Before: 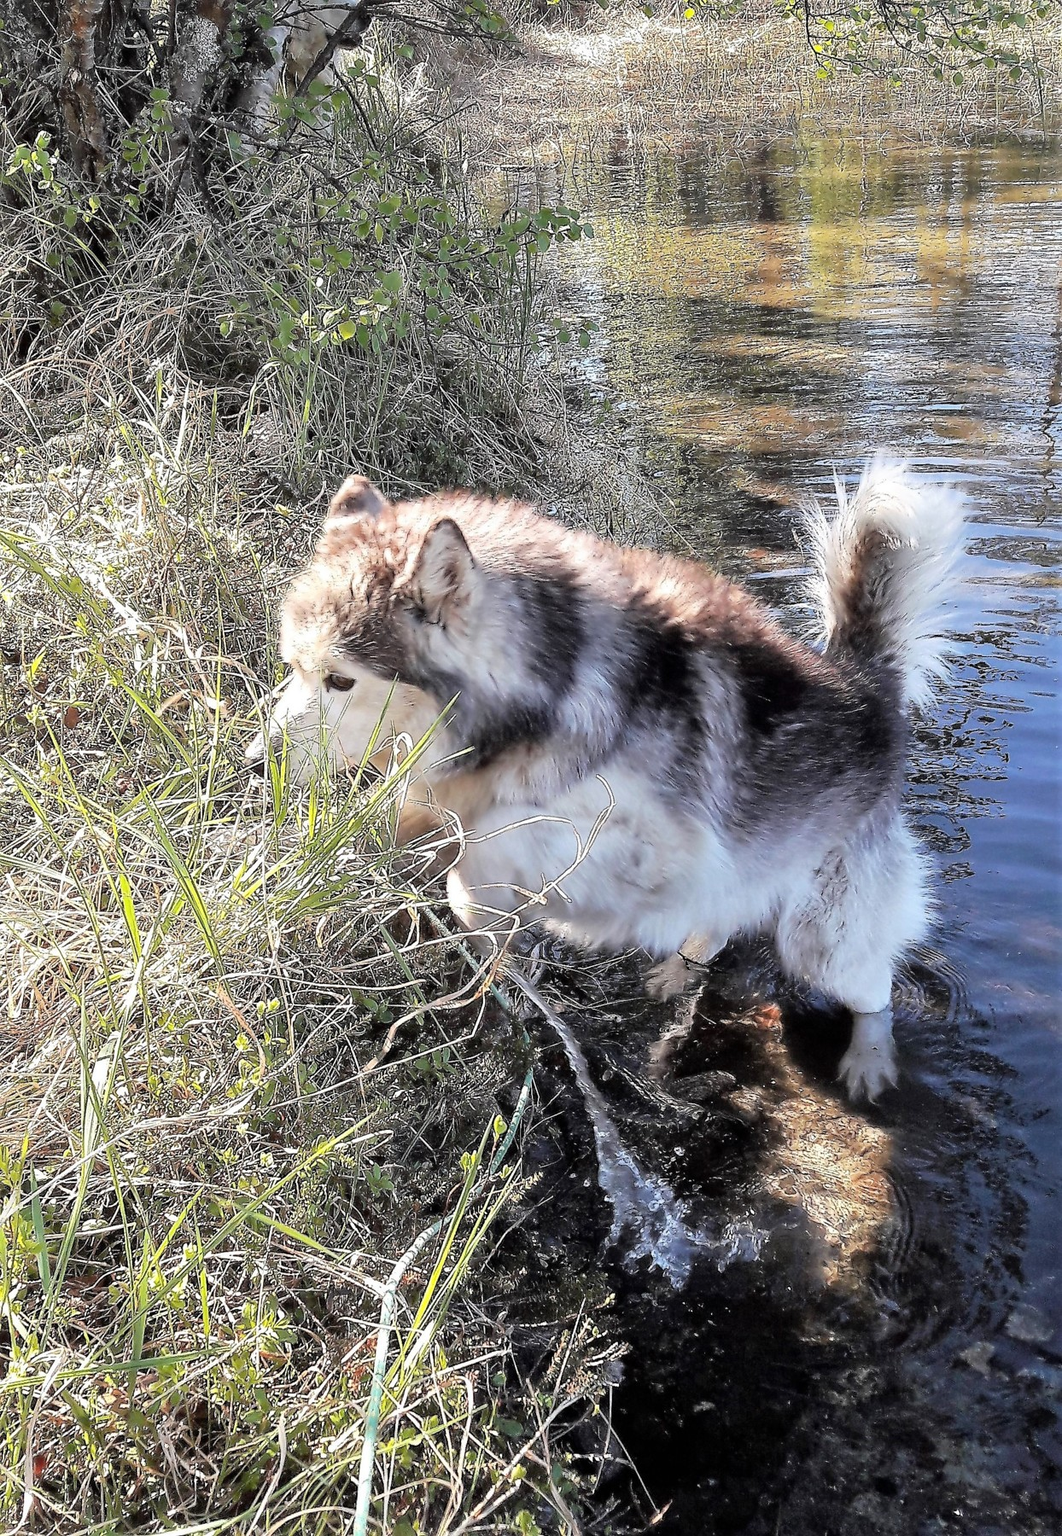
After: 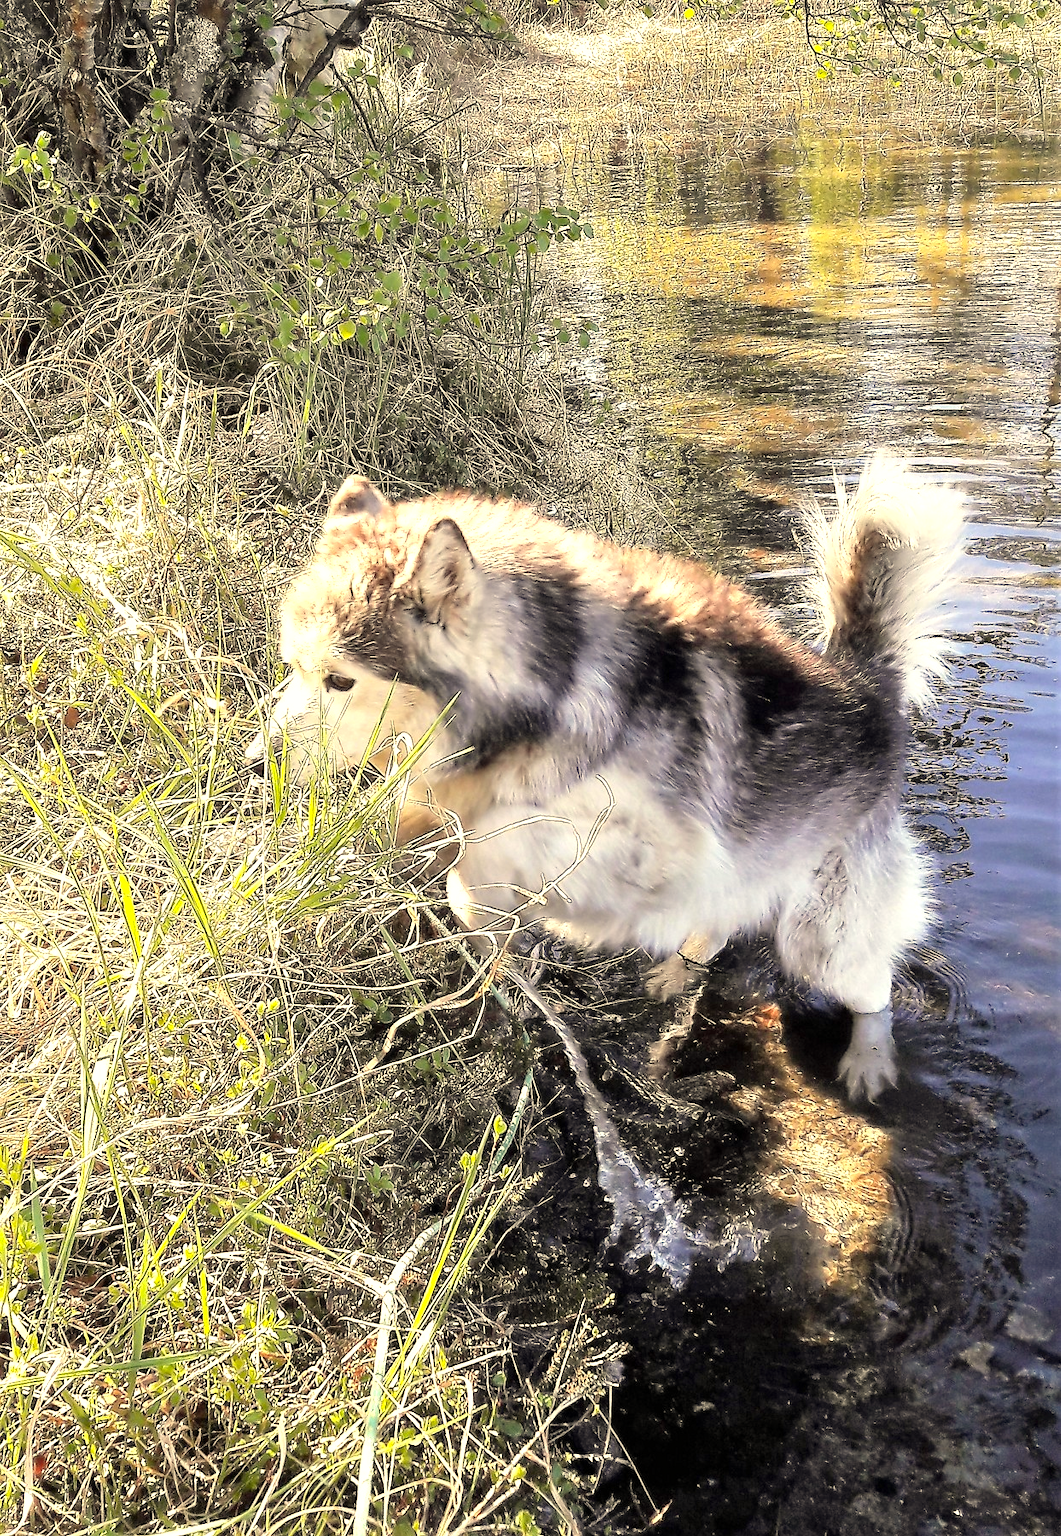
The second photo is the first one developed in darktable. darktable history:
exposure: exposure 0.6 EV, compensate highlight preservation false
color correction: highlights a* 2.72, highlights b* 22.8
